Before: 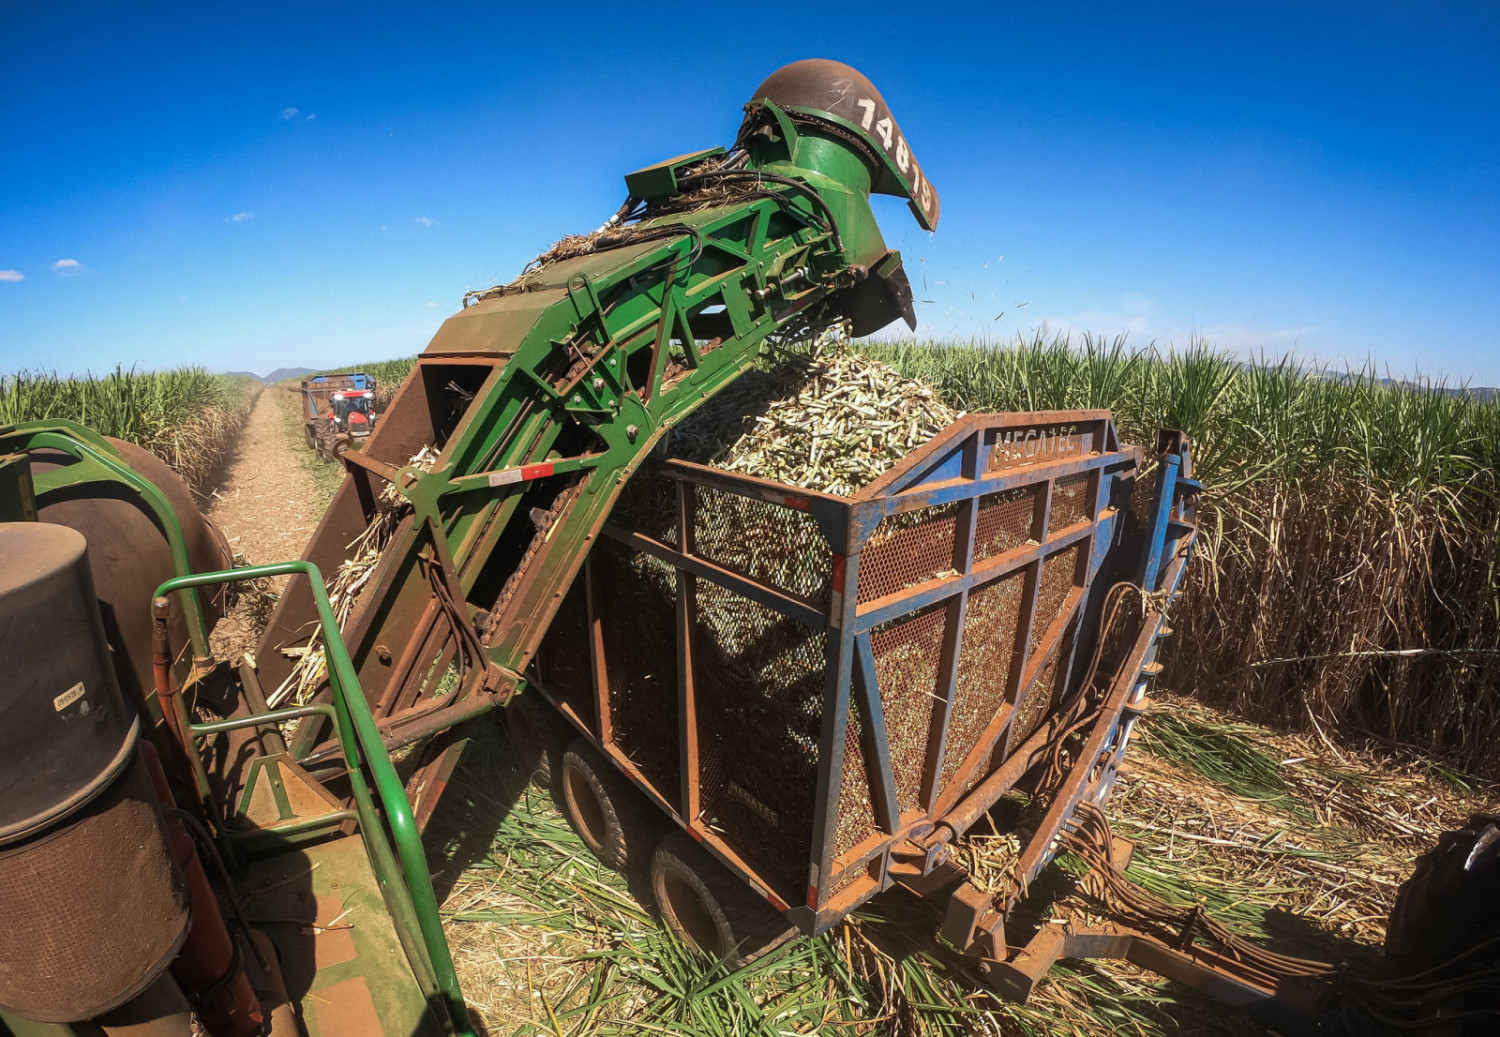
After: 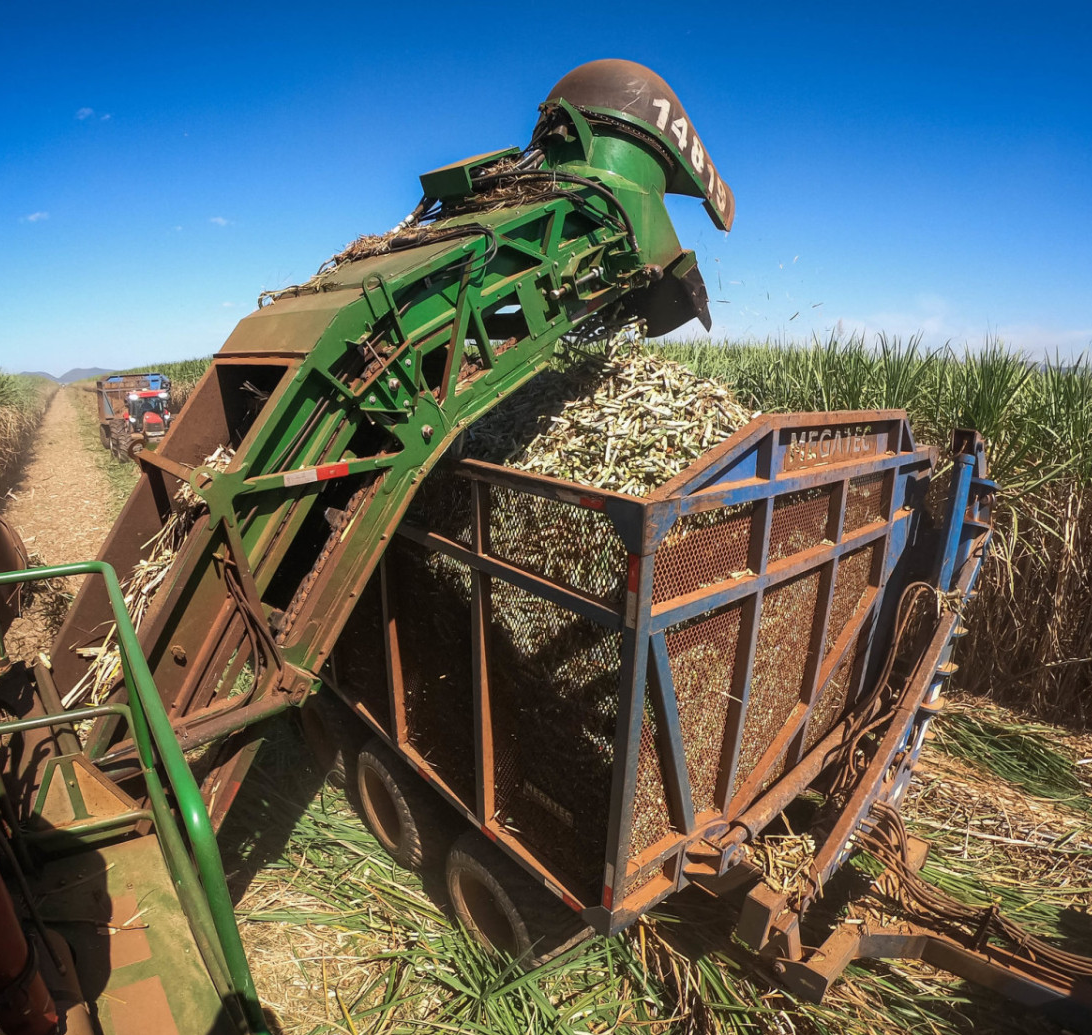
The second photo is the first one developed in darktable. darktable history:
crop: left 13.729%, top 0%, right 13.412%
